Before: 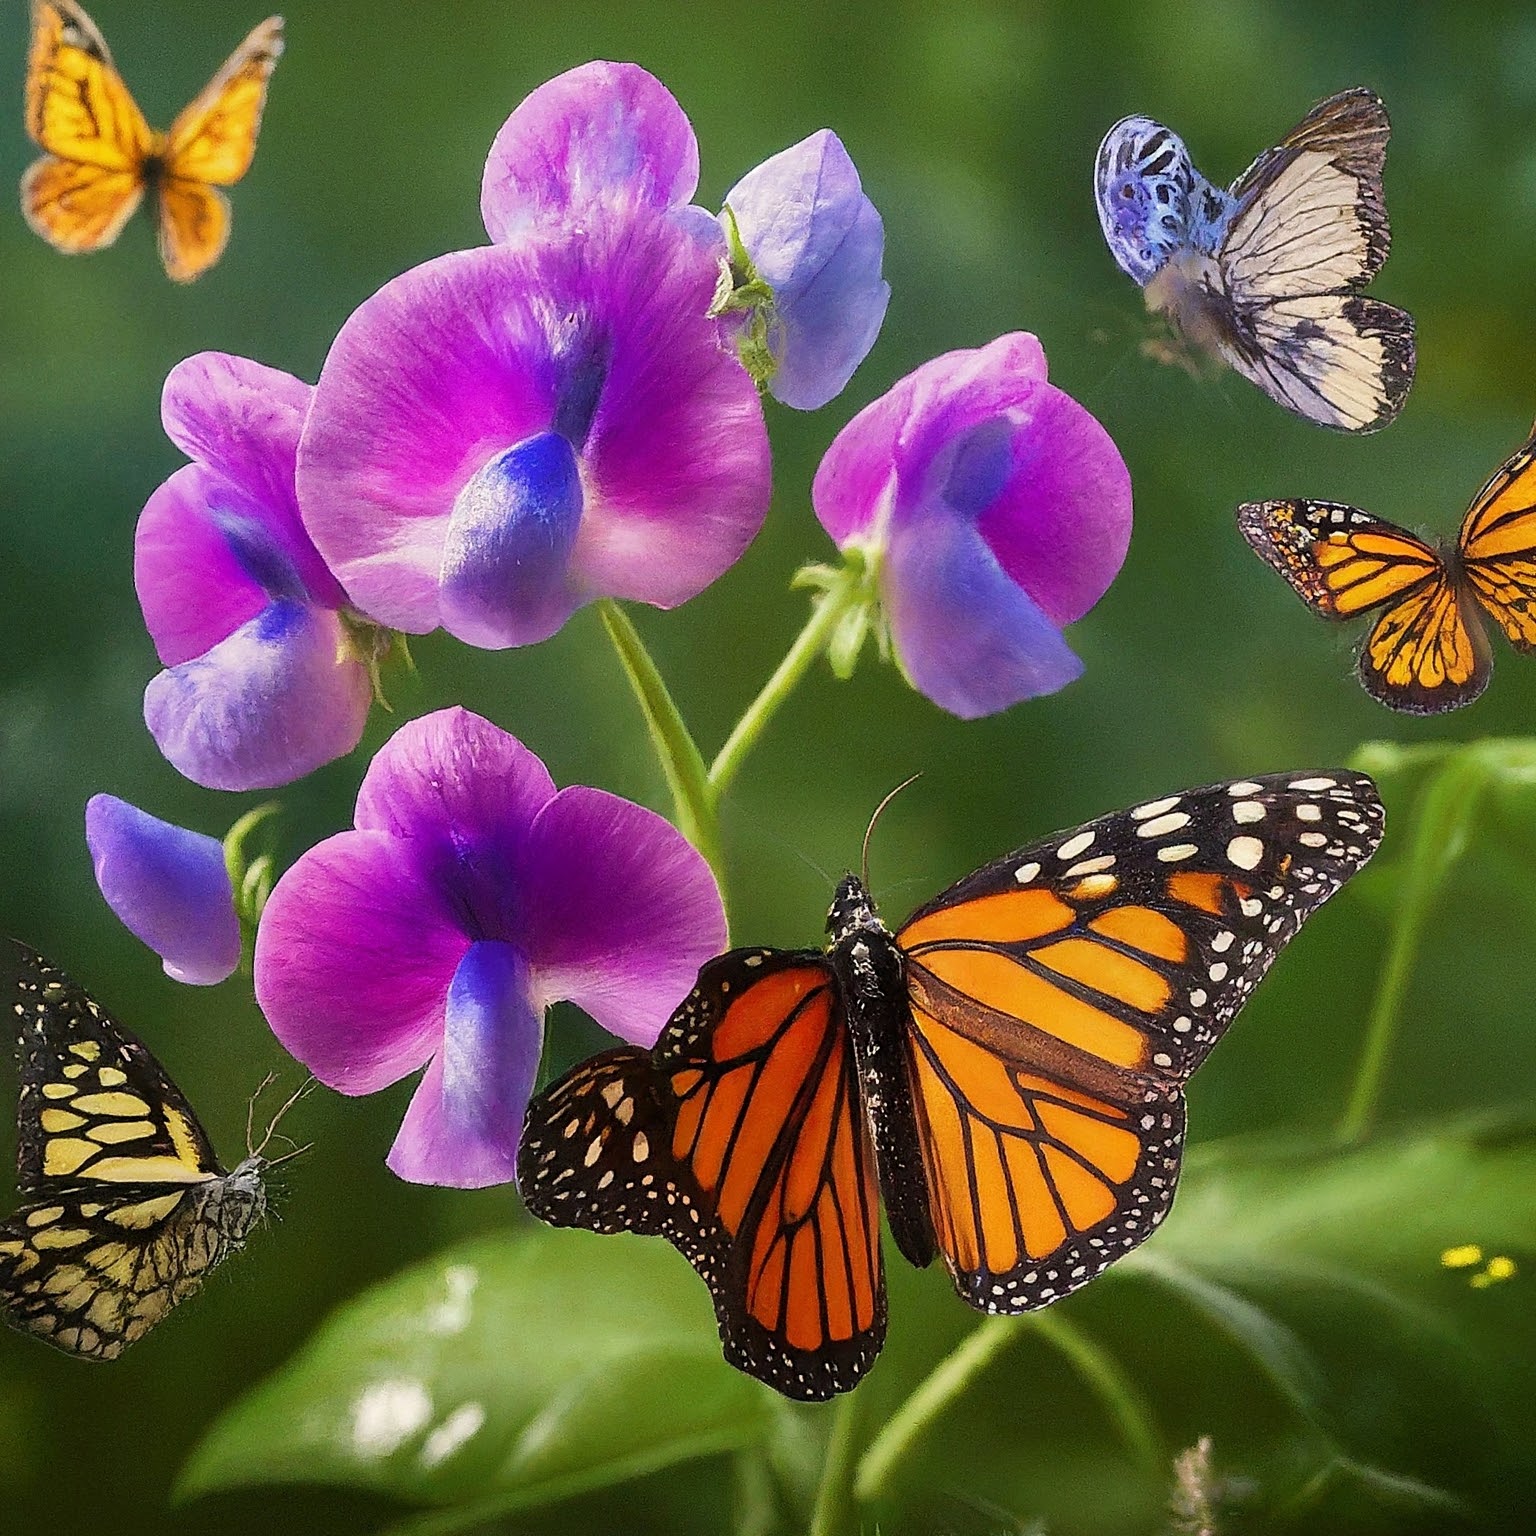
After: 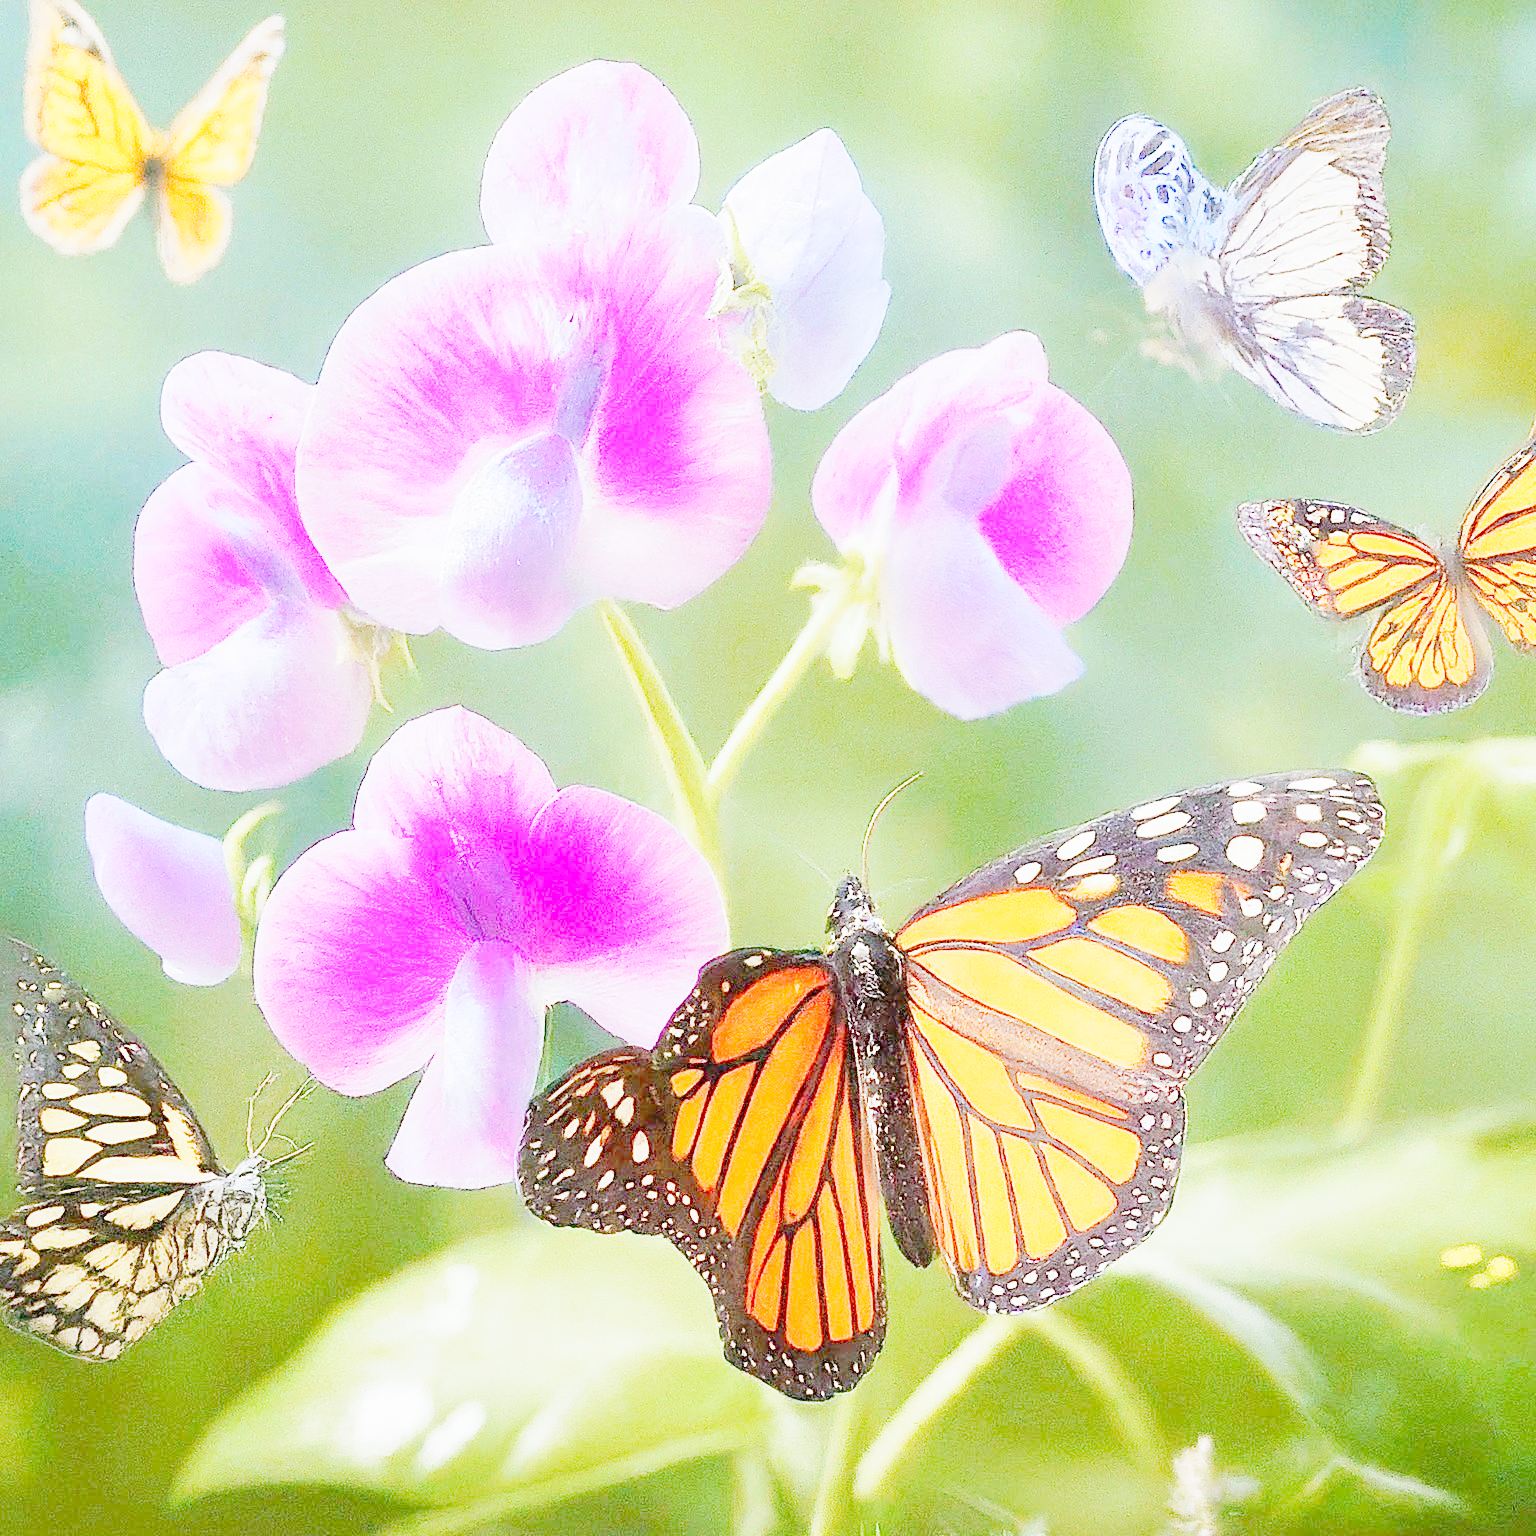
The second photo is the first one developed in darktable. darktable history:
tone curve: curves: ch0 [(0, 0) (0.003, 0.003) (0.011, 0.013) (0.025, 0.028) (0.044, 0.05) (0.069, 0.078) (0.1, 0.113) (0.136, 0.153) (0.177, 0.2) (0.224, 0.271) (0.277, 0.374) (0.335, 0.47) (0.399, 0.574) (0.468, 0.688) (0.543, 0.79) (0.623, 0.859) (0.709, 0.919) (0.801, 0.957) (0.898, 0.978) (1, 1)], preserve colors none
color look up table: target L [77.25, 76.75, 76.16, 69.36, 71.99, 59.67, 54.95, 42.51, 36.17, 25.03, 199.89, 99.61, 93.89, 88.07, 81.22, 77.4, 76.72, 76.18, 75.45, 72.32, 67.27, 66.95, 62.5, 64.72, 57.74, 51.42, 51.63, 49.38, 47.16, 43.41, 37.84, 20.13, 58.11, 55.6, 50.83, 45.65, 33.09, 79.35, 77.41, 62.4, 58.18, 53.68, 55.74, 0 ×6], target a [-1.994, -5.446, -7.645, -19.03, -32.32, -50.63, -36.33, -10.29, -1.124, -0.692, 0, 0.049, -0.653, -0.075, -0.707, -7.64, 3.03, 2.727, -0.048, -1.001, 17.77, -0.811, 29.99, 14.09, 41.05, 43.79, -0.43, 48.24, 47.61, 47.99, 13.41, -0.189, 8.969, 47.68, 25.37, 3.487, 21.1, -7.411, -10.87, -29.99, -26.95, -8.095, -14.48, 0 ×6], target b [-3.091, -3.303, -7.642, 45.88, -11.91, 17.85, 24.19, 19.39, -2.083, -0.949, 0, -0.601, 2.412, 0.102, -0.322, 65.57, -0.493, -0.887, 0.023, -0.288, 58.88, -2.285, 52.94, 10.69, 48.03, 12.21, -2.213, -1.921, 22.15, 25.84, 11.75, -0.606, -20.65, -12.34, -25.95, -47.85, -19.19, -11.02, -9.116, -50.89, -48.31, -23.97, -64.08, 0 ×6], num patches 43
